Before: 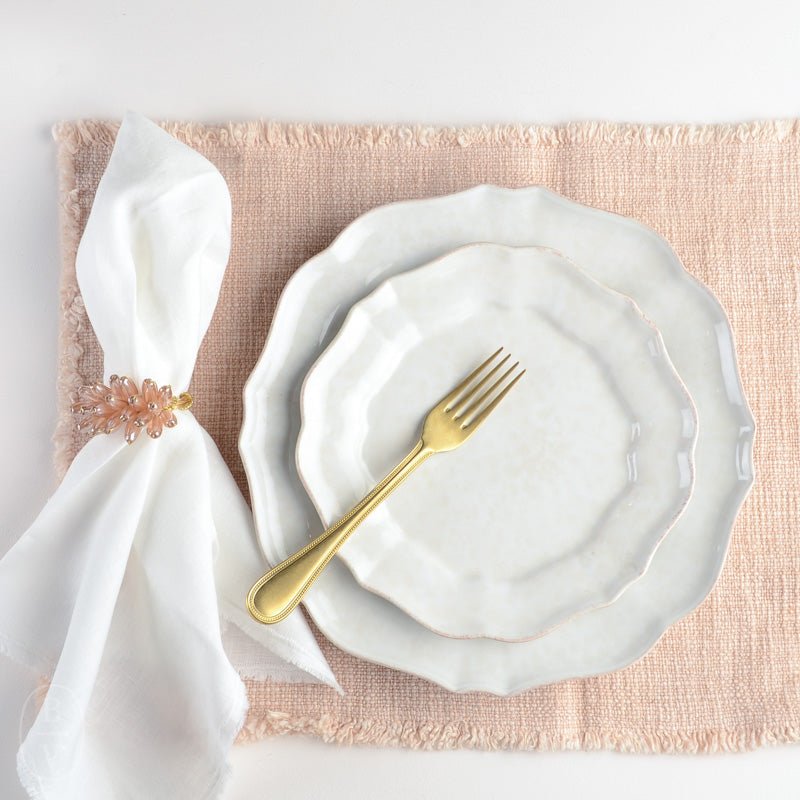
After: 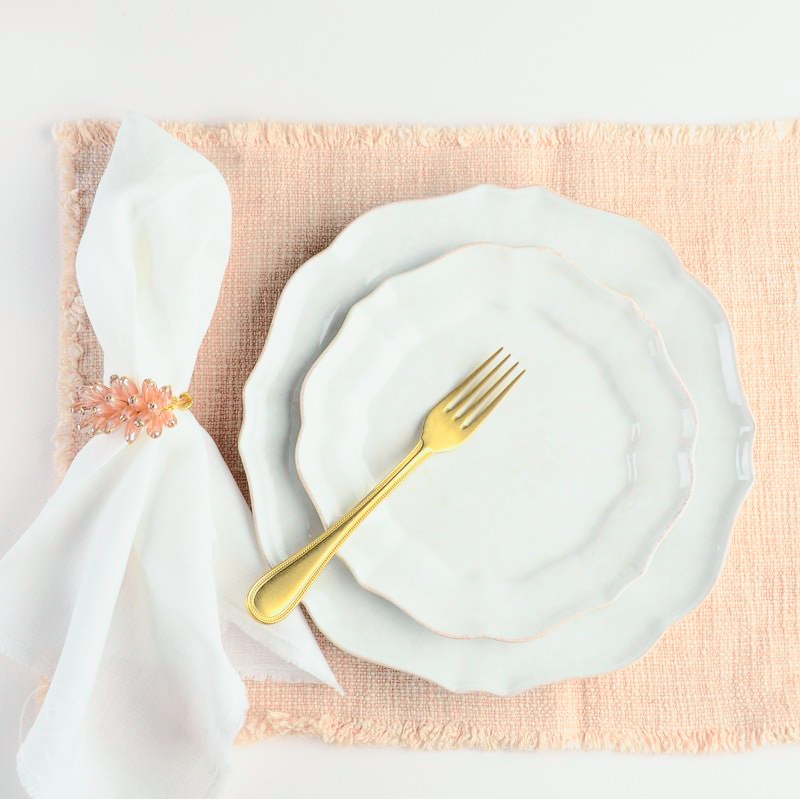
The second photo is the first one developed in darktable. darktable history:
crop: bottom 0.071%
tone curve: curves: ch0 [(0, 0.012) (0.031, 0.02) (0.12, 0.083) (0.193, 0.171) (0.277, 0.279) (0.45, 0.52) (0.568, 0.676) (0.678, 0.777) (0.875, 0.92) (1, 0.965)]; ch1 [(0, 0) (0.243, 0.245) (0.402, 0.41) (0.493, 0.486) (0.508, 0.507) (0.531, 0.53) (0.551, 0.564) (0.646, 0.672) (0.694, 0.732) (1, 1)]; ch2 [(0, 0) (0.249, 0.216) (0.356, 0.343) (0.424, 0.442) (0.476, 0.482) (0.498, 0.502) (0.517, 0.517) (0.532, 0.545) (0.562, 0.575) (0.614, 0.644) (0.706, 0.748) (0.808, 0.809) (0.991, 0.968)], color space Lab, independent channels, preserve colors none
